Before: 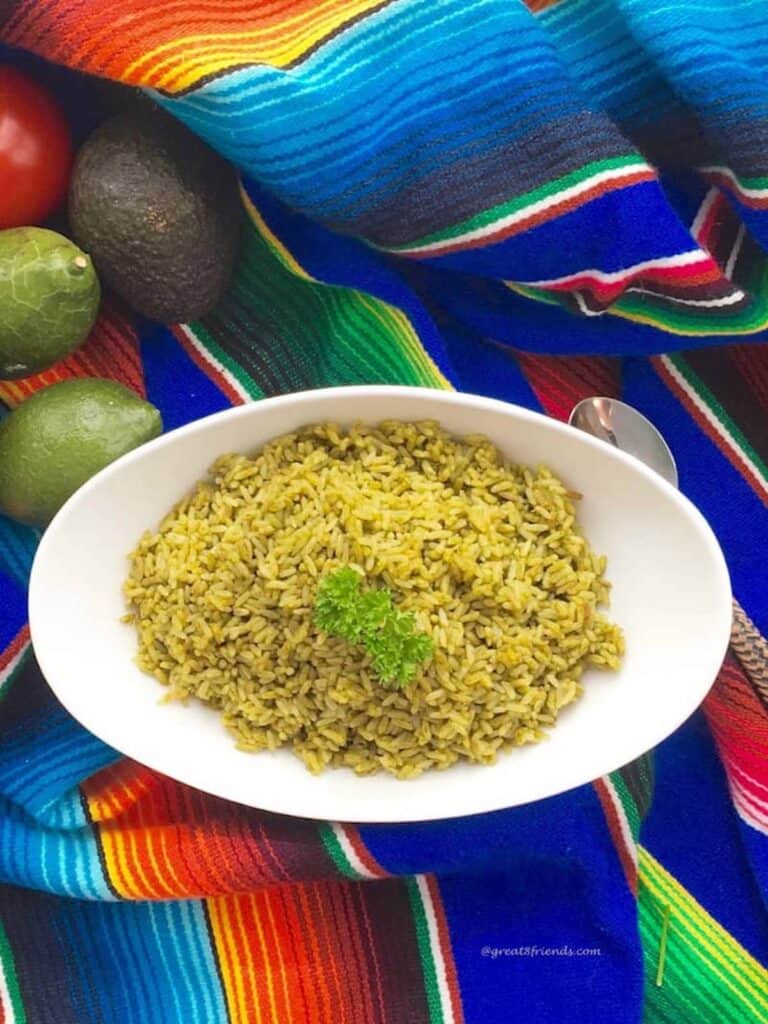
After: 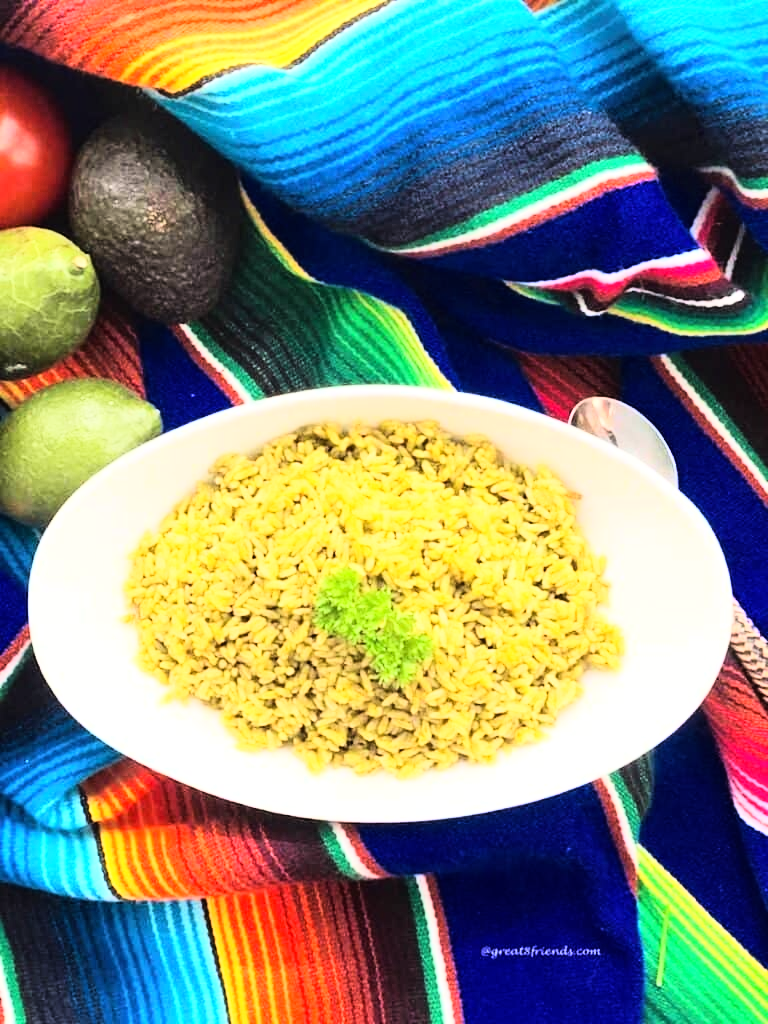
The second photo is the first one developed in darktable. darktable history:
exposure: exposure 0.127 EV, compensate highlight preservation false
rgb curve: curves: ch0 [(0, 0) (0.21, 0.15) (0.24, 0.21) (0.5, 0.75) (0.75, 0.96) (0.89, 0.99) (1, 1)]; ch1 [(0, 0.02) (0.21, 0.13) (0.25, 0.2) (0.5, 0.67) (0.75, 0.9) (0.89, 0.97) (1, 1)]; ch2 [(0, 0.02) (0.21, 0.13) (0.25, 0.2) (0.5, 0.67) (0.75, 0.9) (0.89, 0.97) (1, 1)], compensate middle gray true
